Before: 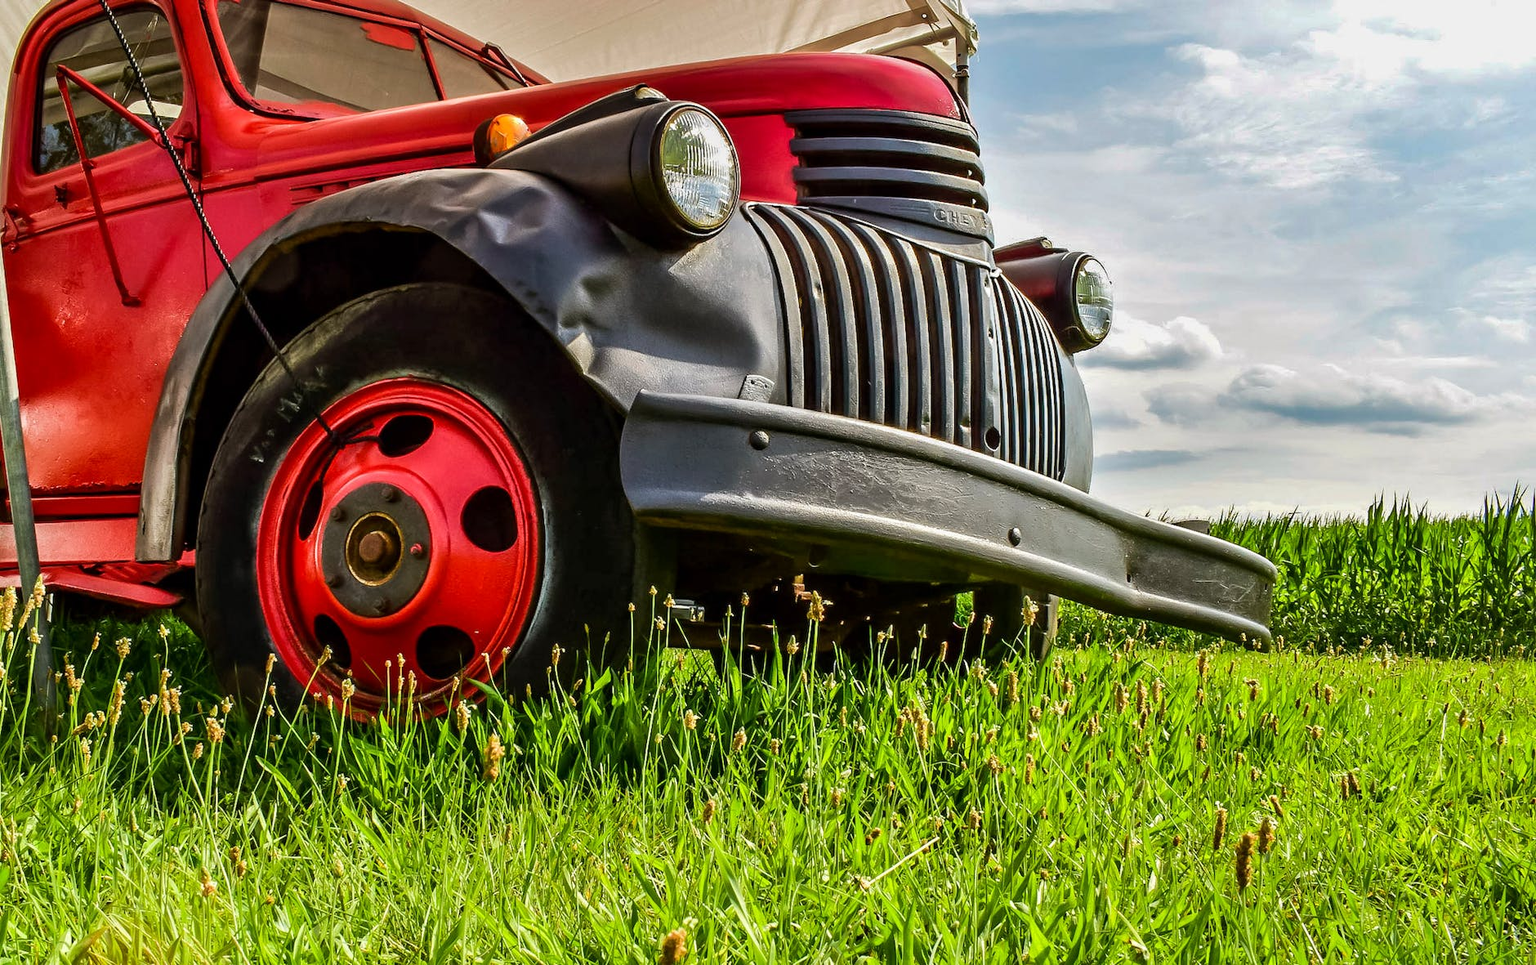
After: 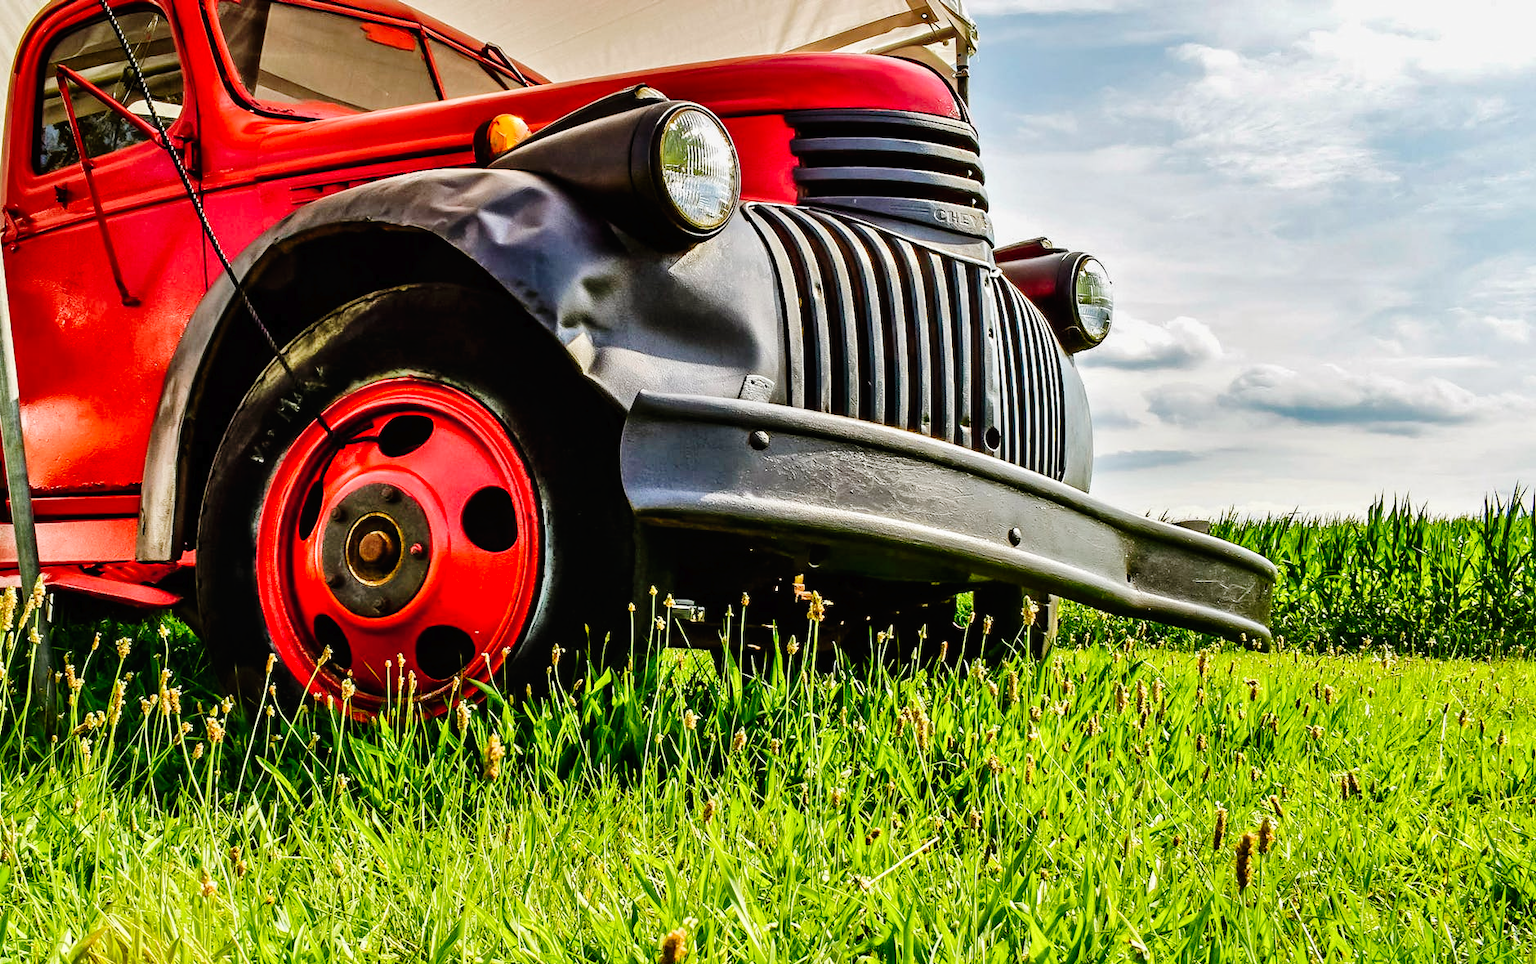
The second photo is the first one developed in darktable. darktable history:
tone curve: curves: ch0 [(0, 0) (0.003, 0.006) (0.011, 0.007) (0.025, 0.009) (0.044, 0.012) (0.069, 0.021) (0.1, 0.036) (0.136, 0.056) (0.177, 0.105) (0.224, 0.165) (0.277, 0.251) (0.335, 0.344) (0.399, 0.439) (0.468, 0.532) (0.543, 0.628) (0.623, 0.718) (0.709, 0.797) (0.801, 0.874) (0.898, 0.943) (1, 1)], preserve colors none
shadows and highlights: shadows 52.34, highlights -28.23, soften with gaussian
